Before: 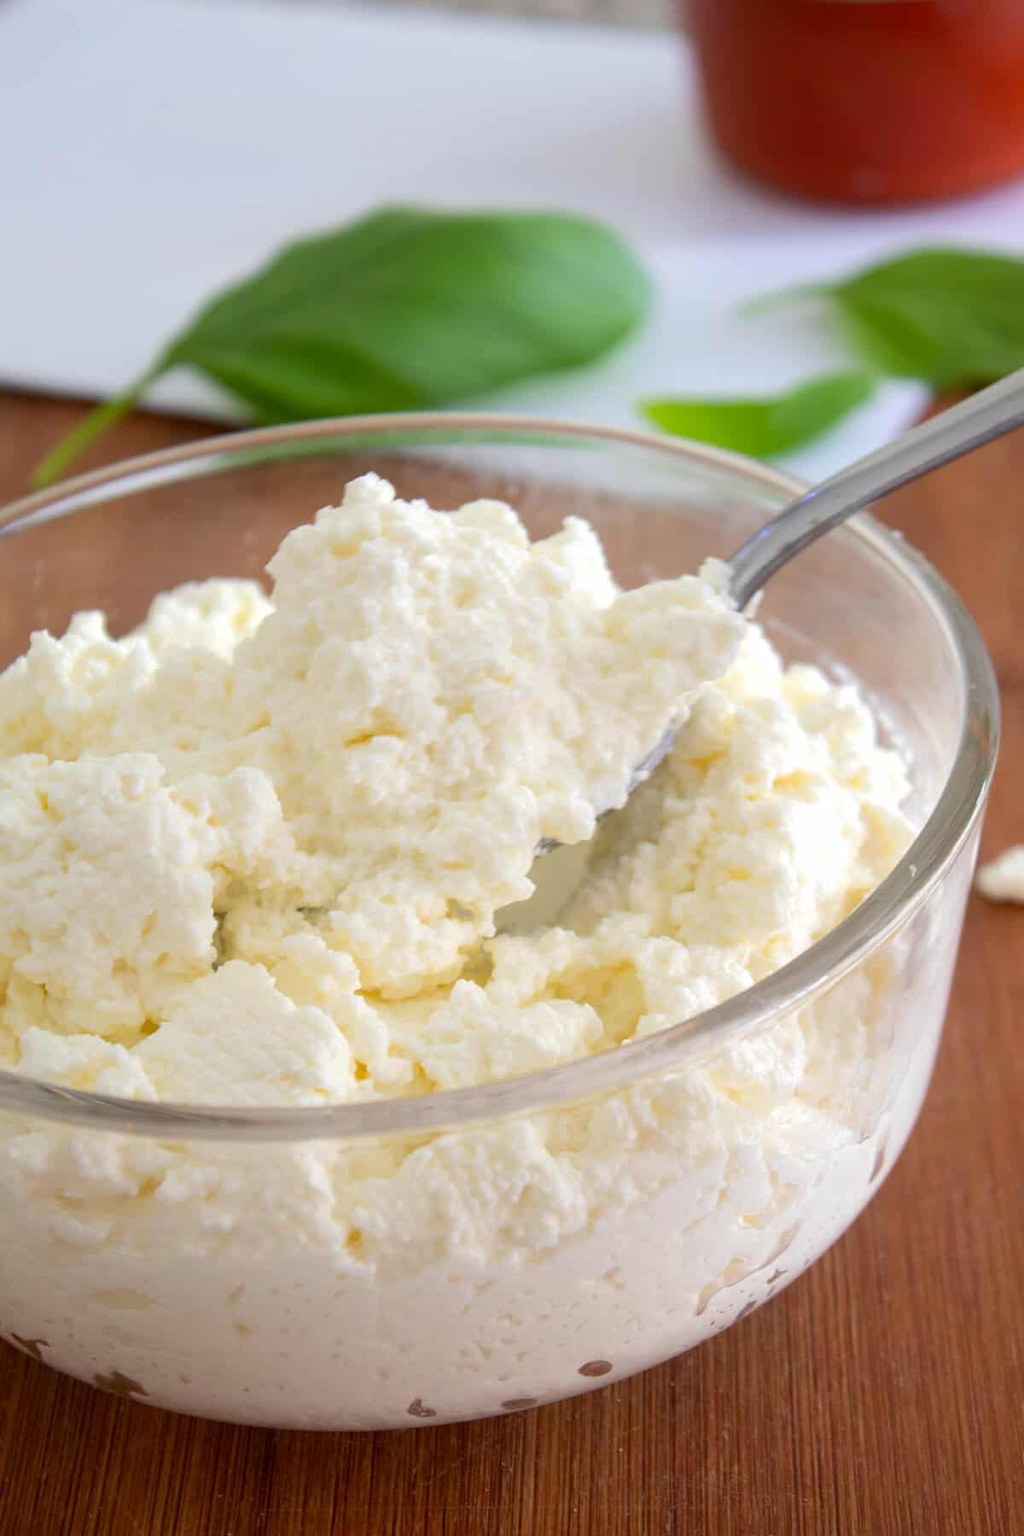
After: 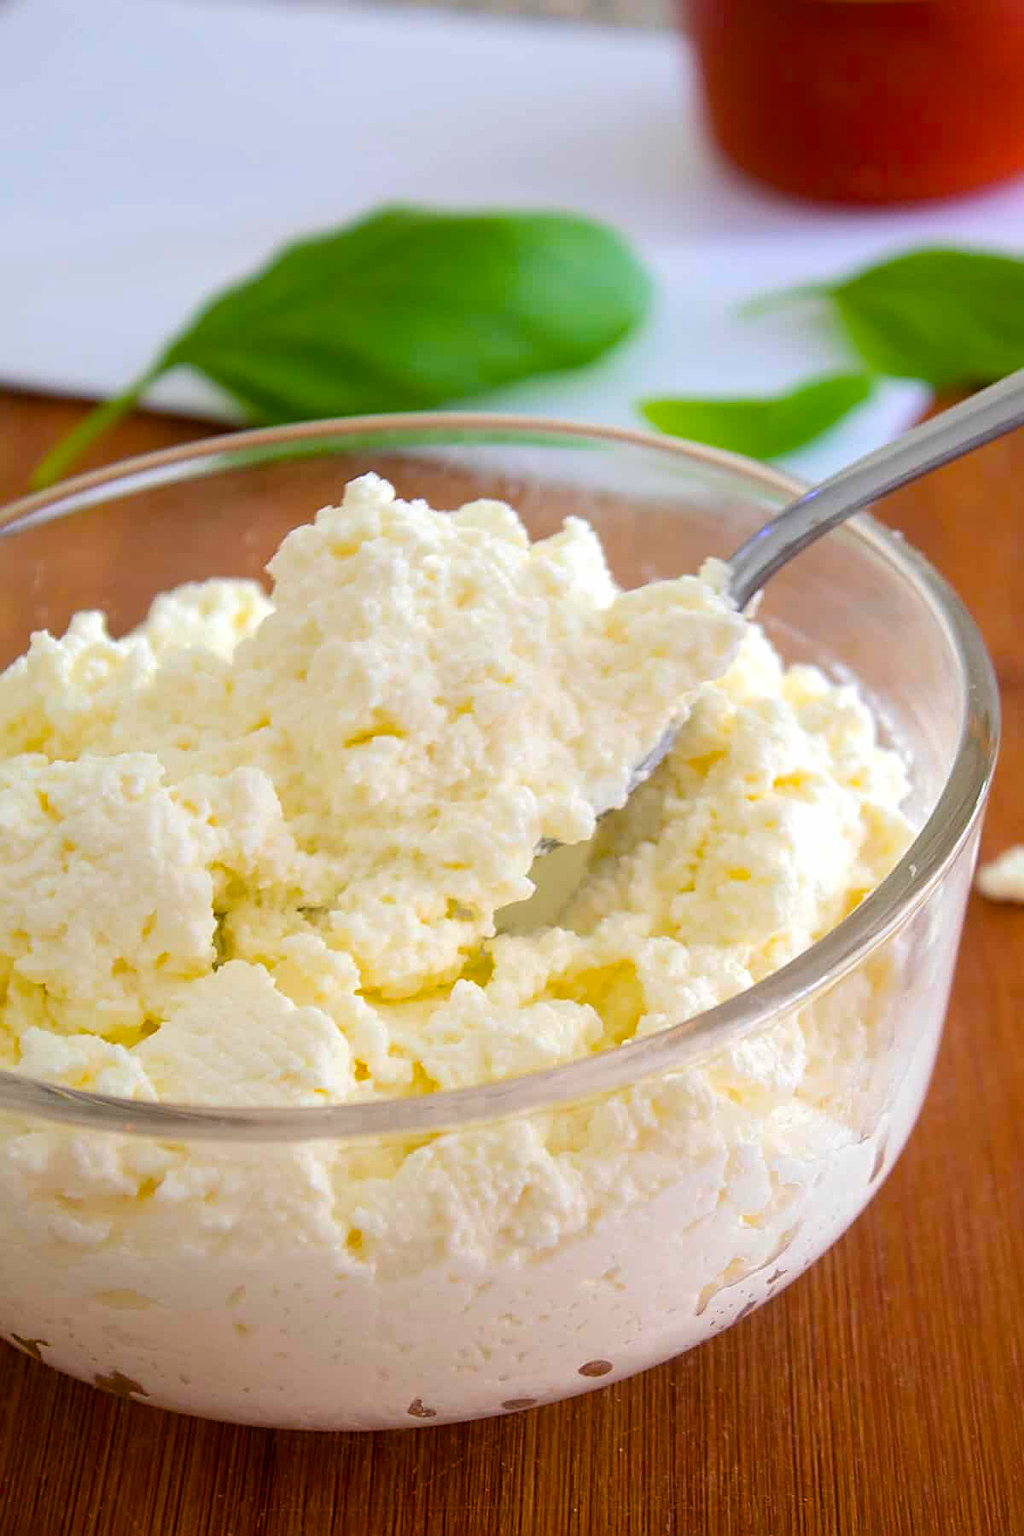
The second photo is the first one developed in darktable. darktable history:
color balance rgb: perceptual saturation grading › global saturation 30%, global vibrance 30%
sharpen: on, module defaults
